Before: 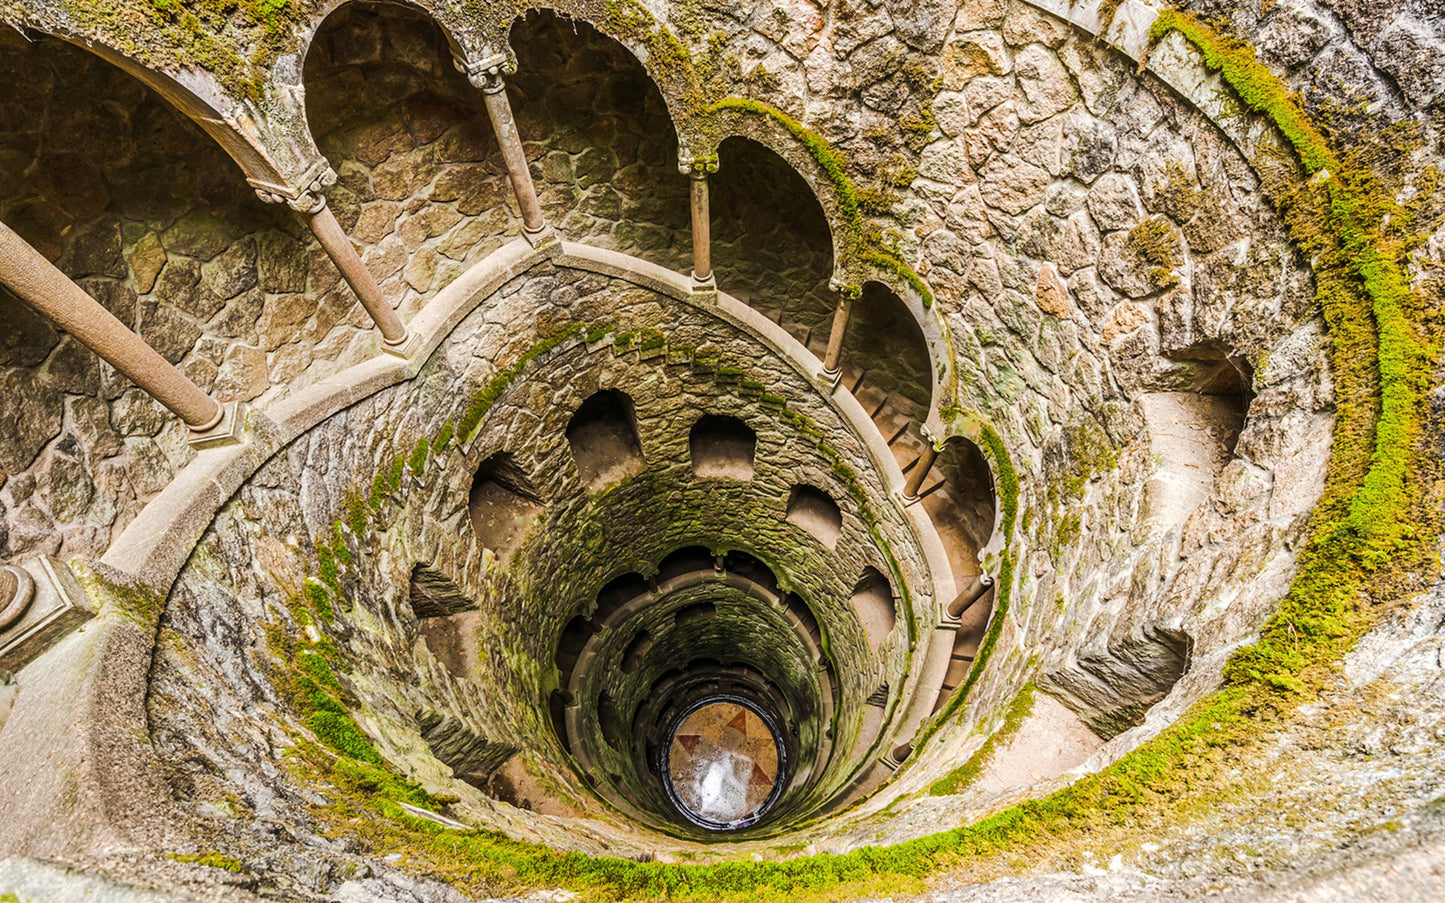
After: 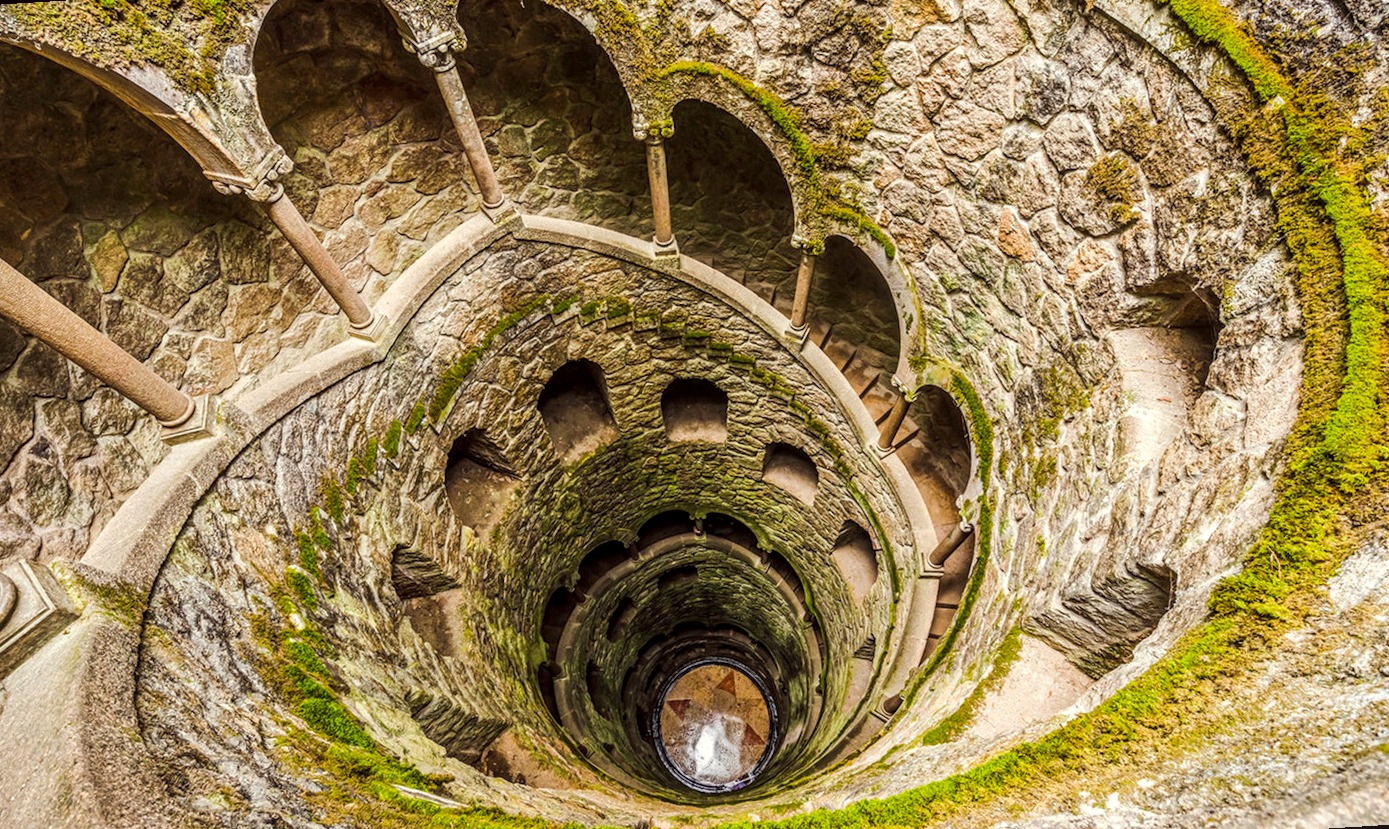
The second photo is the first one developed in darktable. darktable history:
rotate and perspective: rotation -3.52°, crop left 0.036, crop right 0.964, crop top 0.081, crop bottom 0.919
local contrast: on, module defaults
color correction: highlights a* -0.95, highlights b* 4.5, shadows a* 3.55
